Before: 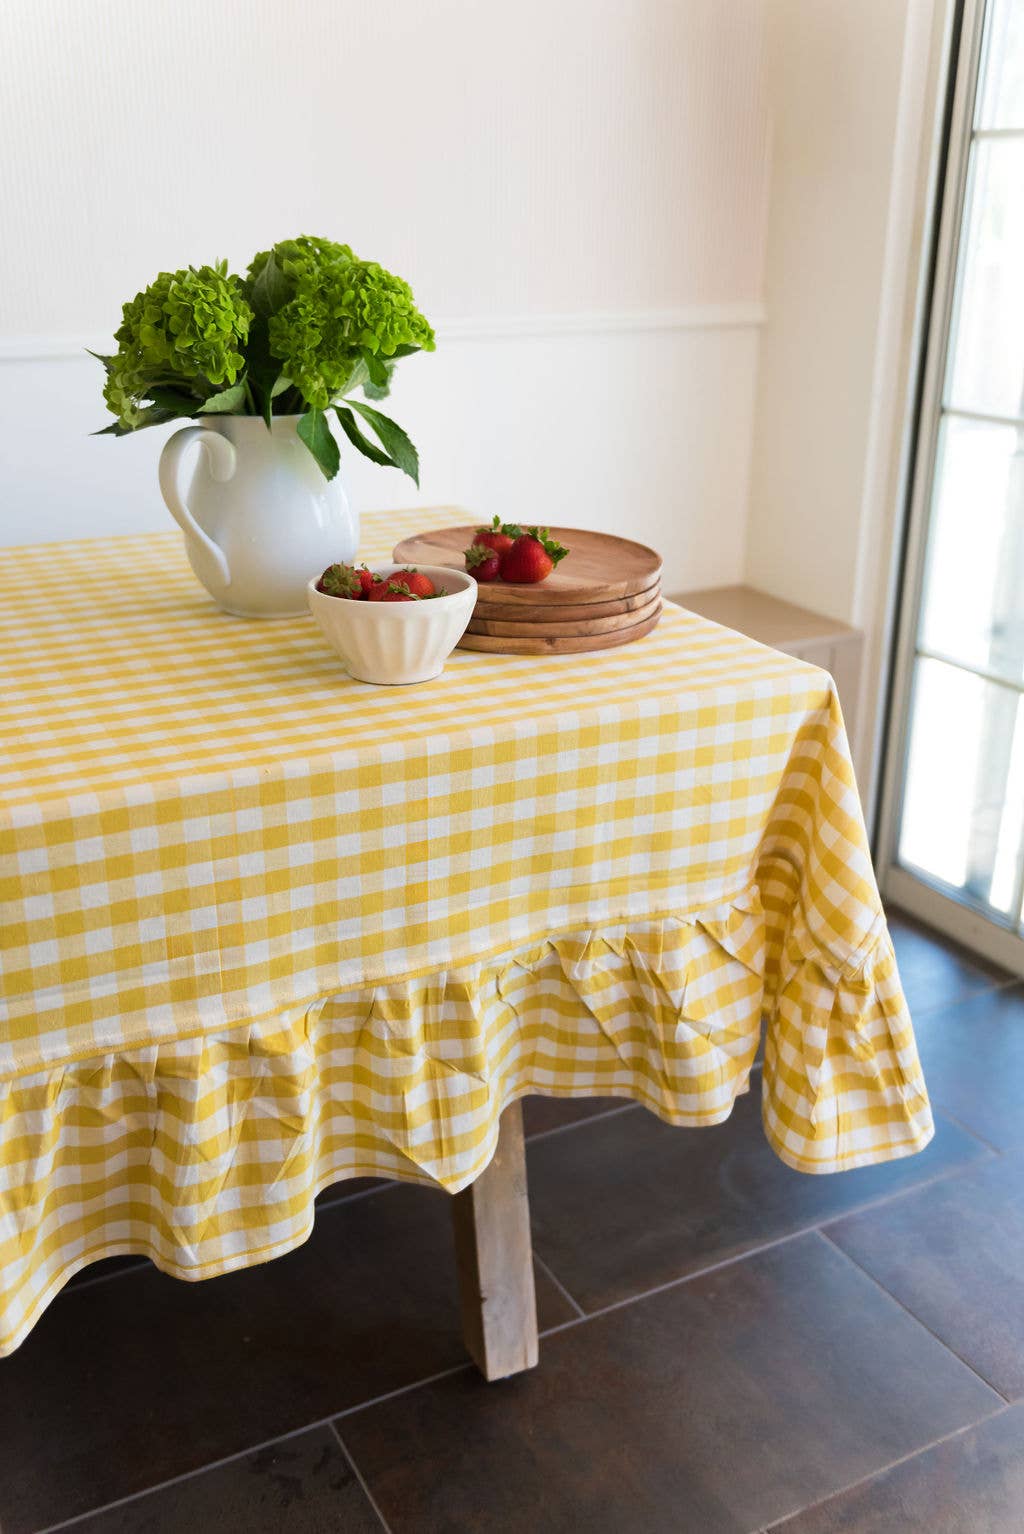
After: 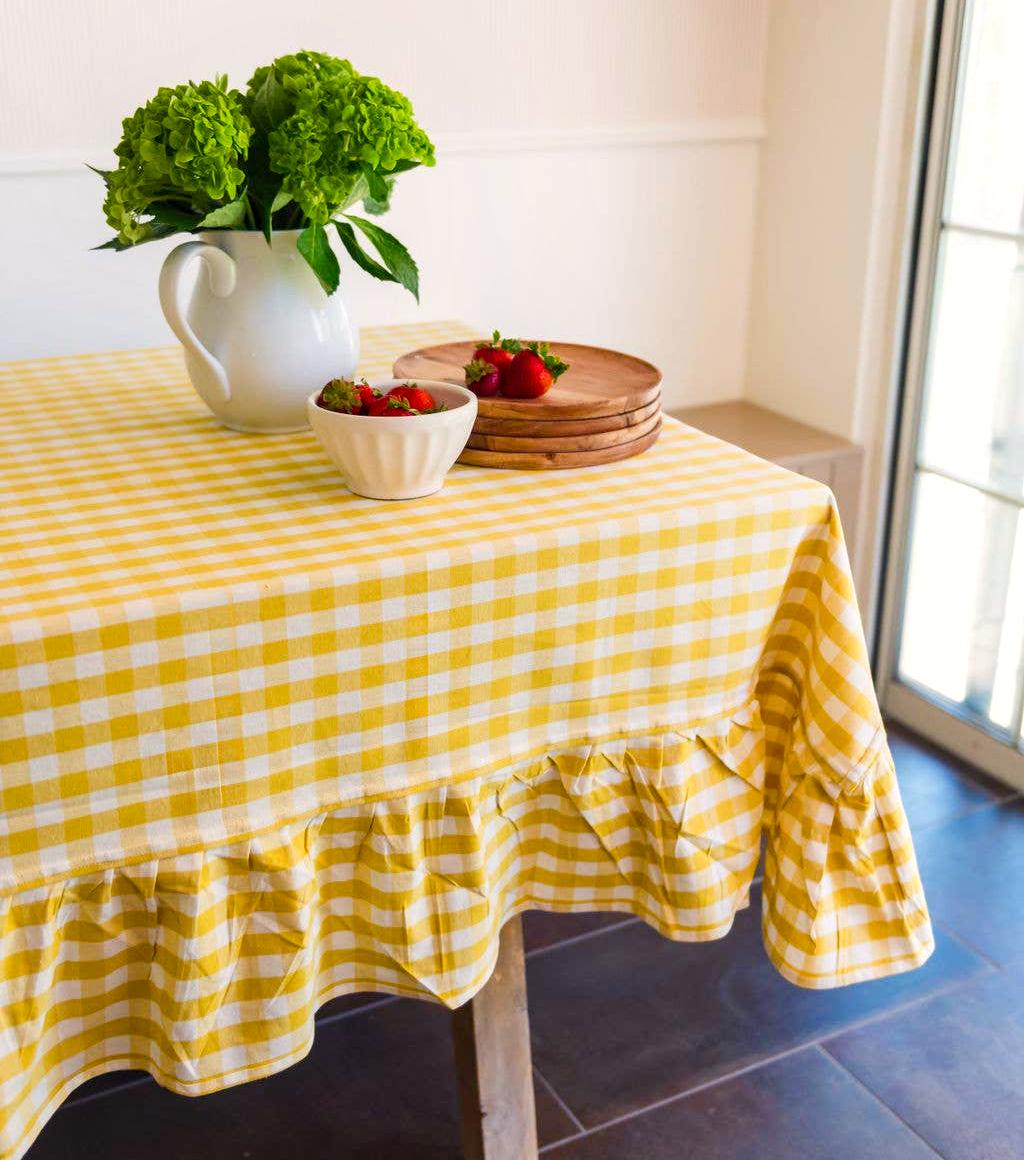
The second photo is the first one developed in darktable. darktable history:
local contrast: on, module defaults
sharpen: radius 2.897, amount 0.85, threshold 47.345
color balance rgb: shadows lift › luminance -21.536%, shadows lift › chroma 6.557%, shadows lift › hue 270.06°, highlights gain › chroma 1.12%, highlights gain › hue 60.28°, perceptual saturation grading › global saturation 24.877%, perceptual saturation grading › highlights -27.945%, perceptual saturation grading › shadows 33.347%
contrast brightness saturation: contrast 0.071, brightness 0.075, saturation 0.183
crop and rotate: top 12.106%, bottom 12.257%
